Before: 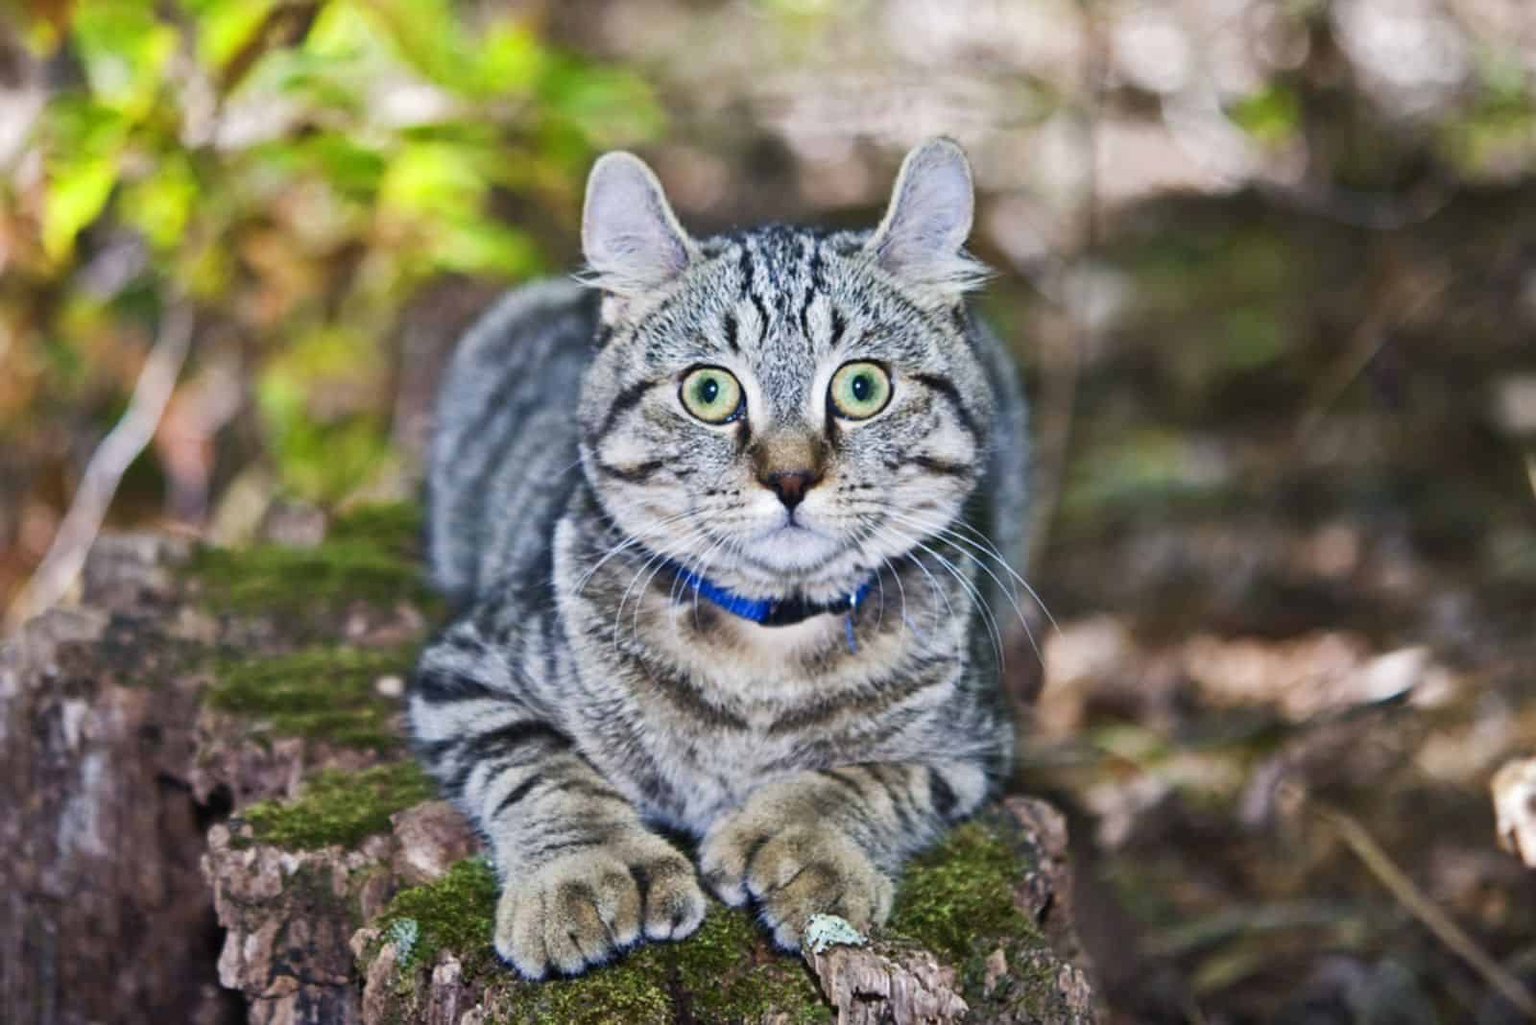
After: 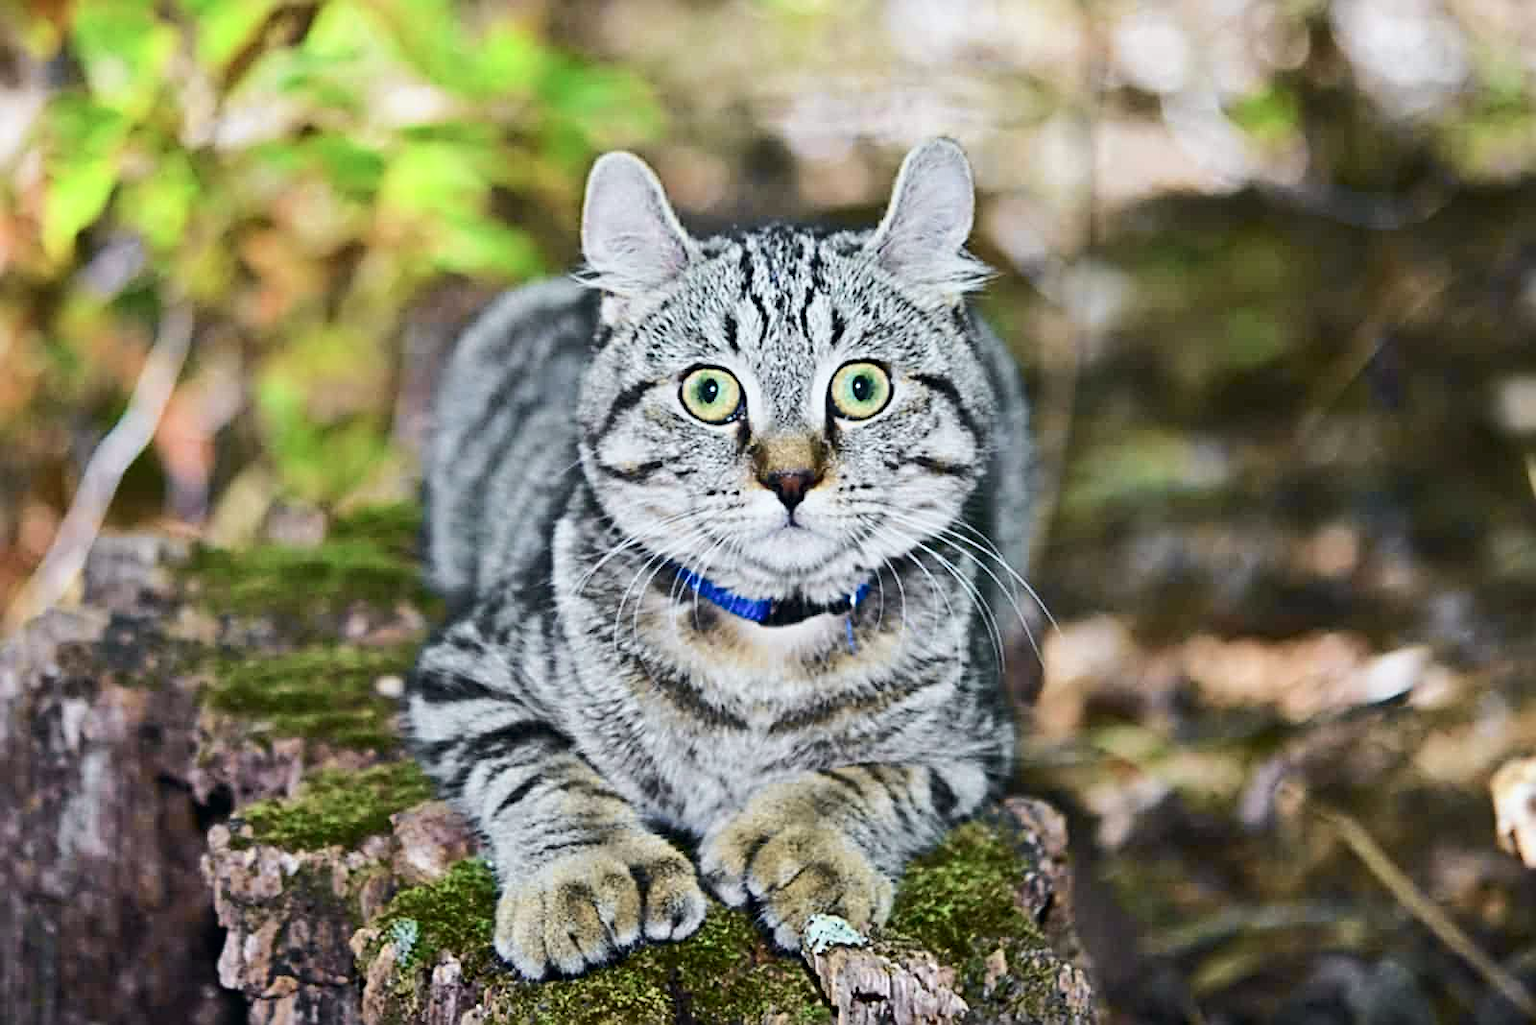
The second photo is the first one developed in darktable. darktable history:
tone curve: curves: ch0 [(0, 0) (0.035, 0.017) (0.131, 0.108) (0.279, 0.279) (0.476, 0.554) (0.617, 0.693) (0.704, 0.77) (0.801, 0.854) (0.895, 0.927) (1, 0.976)]; ch1 [(0, 0) (0.318, 0.278) (0.444, 0.427) (0.493, 0.488) (0.504, 0.497) (0.537, 0.538) (0.594, 0.616) (0.746, 0.764) (1, 1)]; ch2 [(0, 0) (0.316, 0.292) (0.381, 0.37) (0.423, 0.448) (0.476, 0.482) (0.502, 0.495) (0.529, 0.547) (0.583, 0.608) (0.639, 0.657) (0.7, 0.7) (0.861, 0.808) (1, 0.951)], color space Lab, independent channels, preserve colors none
sharpen: radius 3.124
